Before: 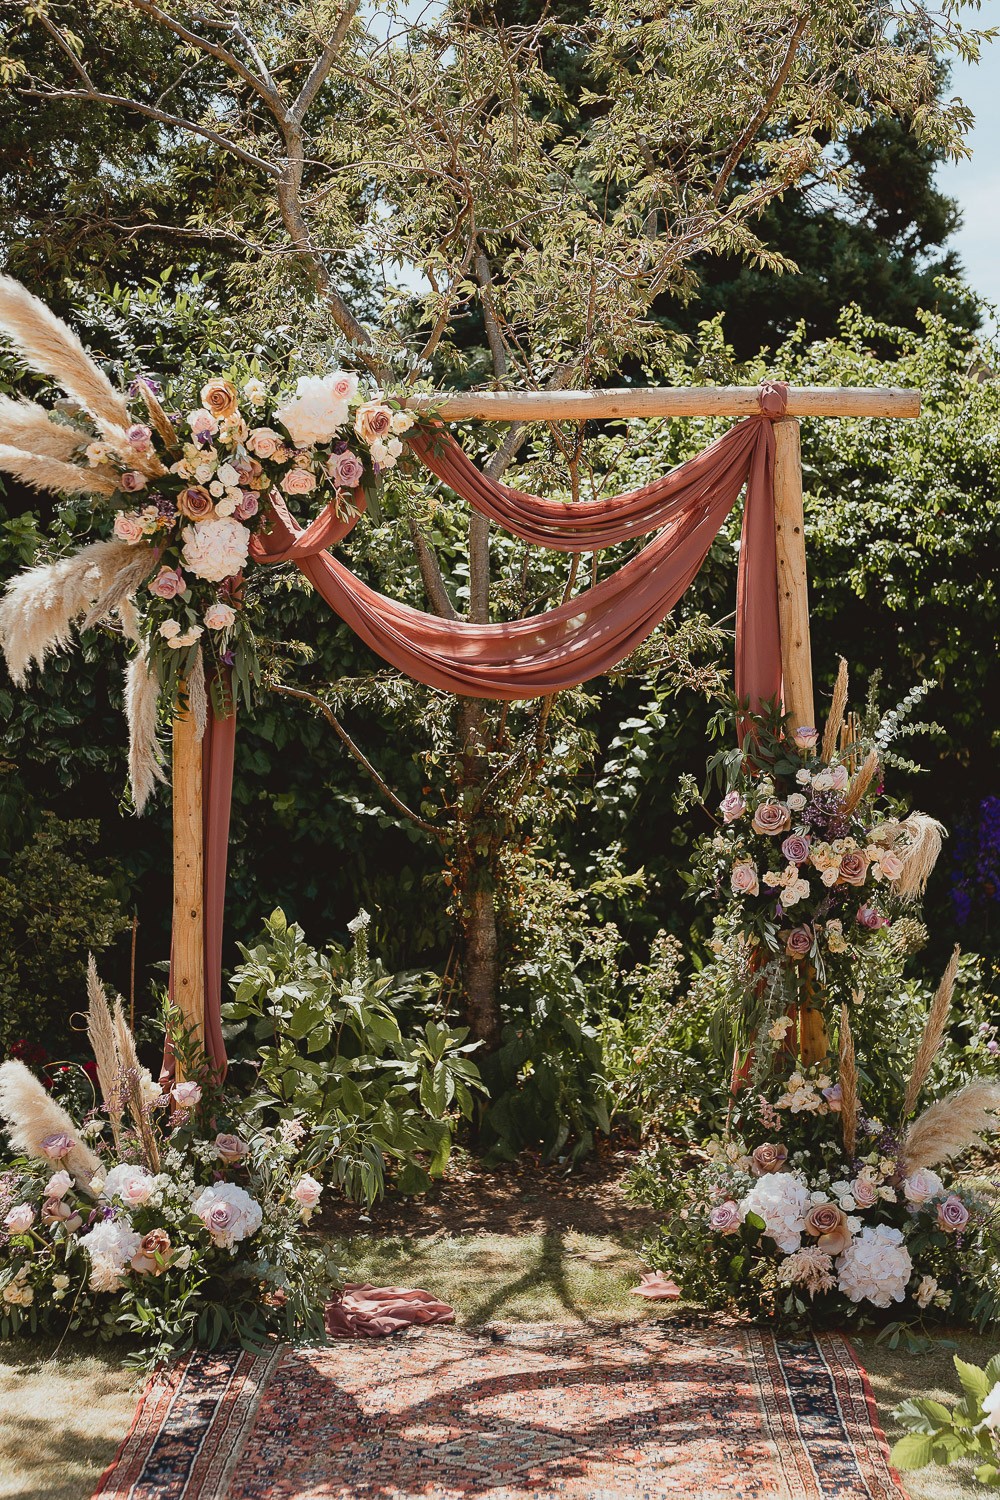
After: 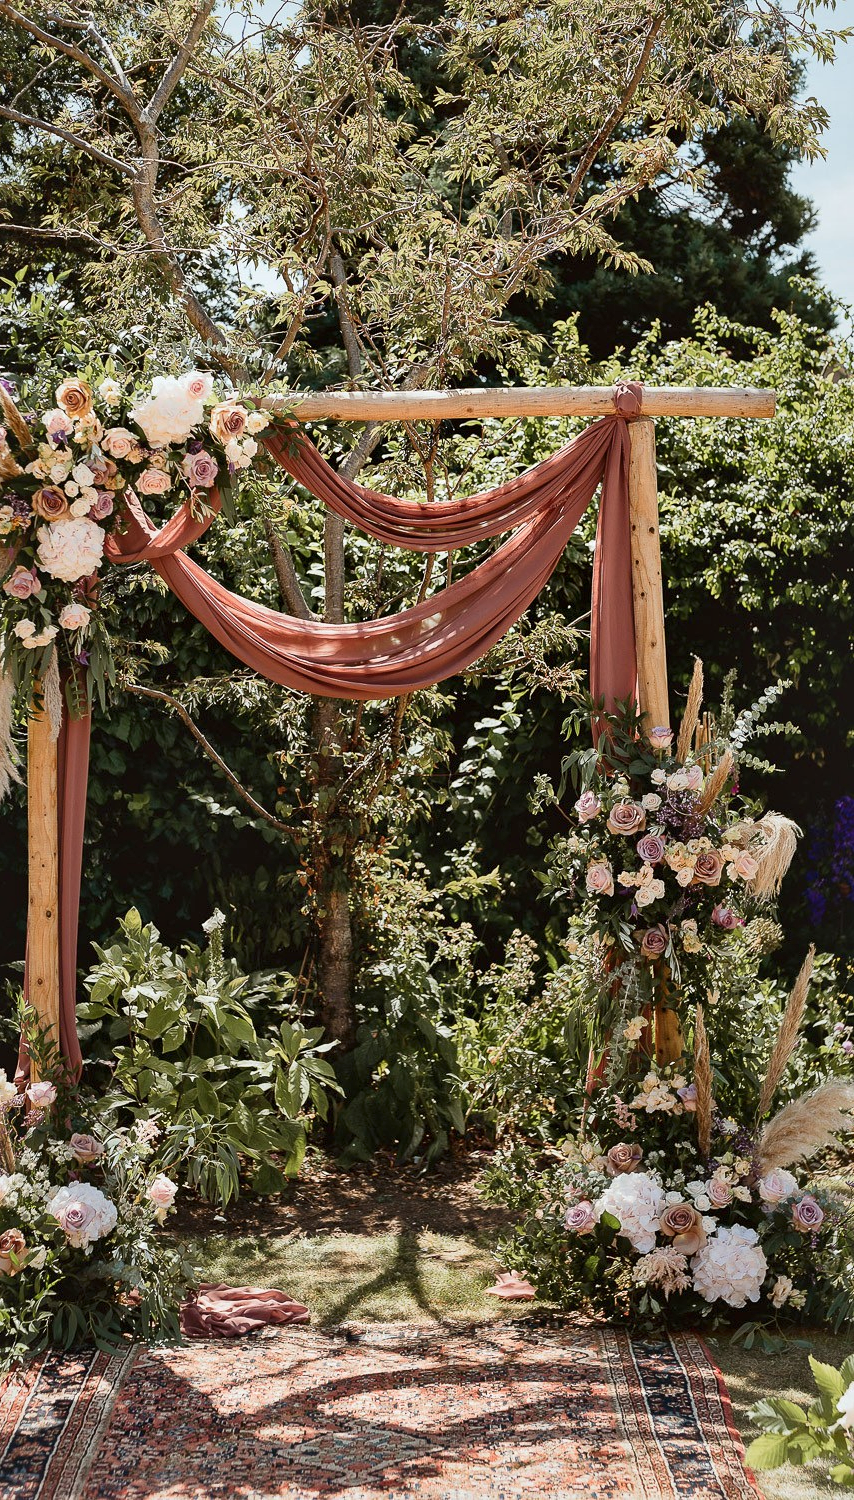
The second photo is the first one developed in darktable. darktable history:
white balance: emerald 1
crop and rotate: left 14.584%
local contrast: mode bilateral grid, contrast 25, coarseness 60, detail 151%, midtone range 0.2
